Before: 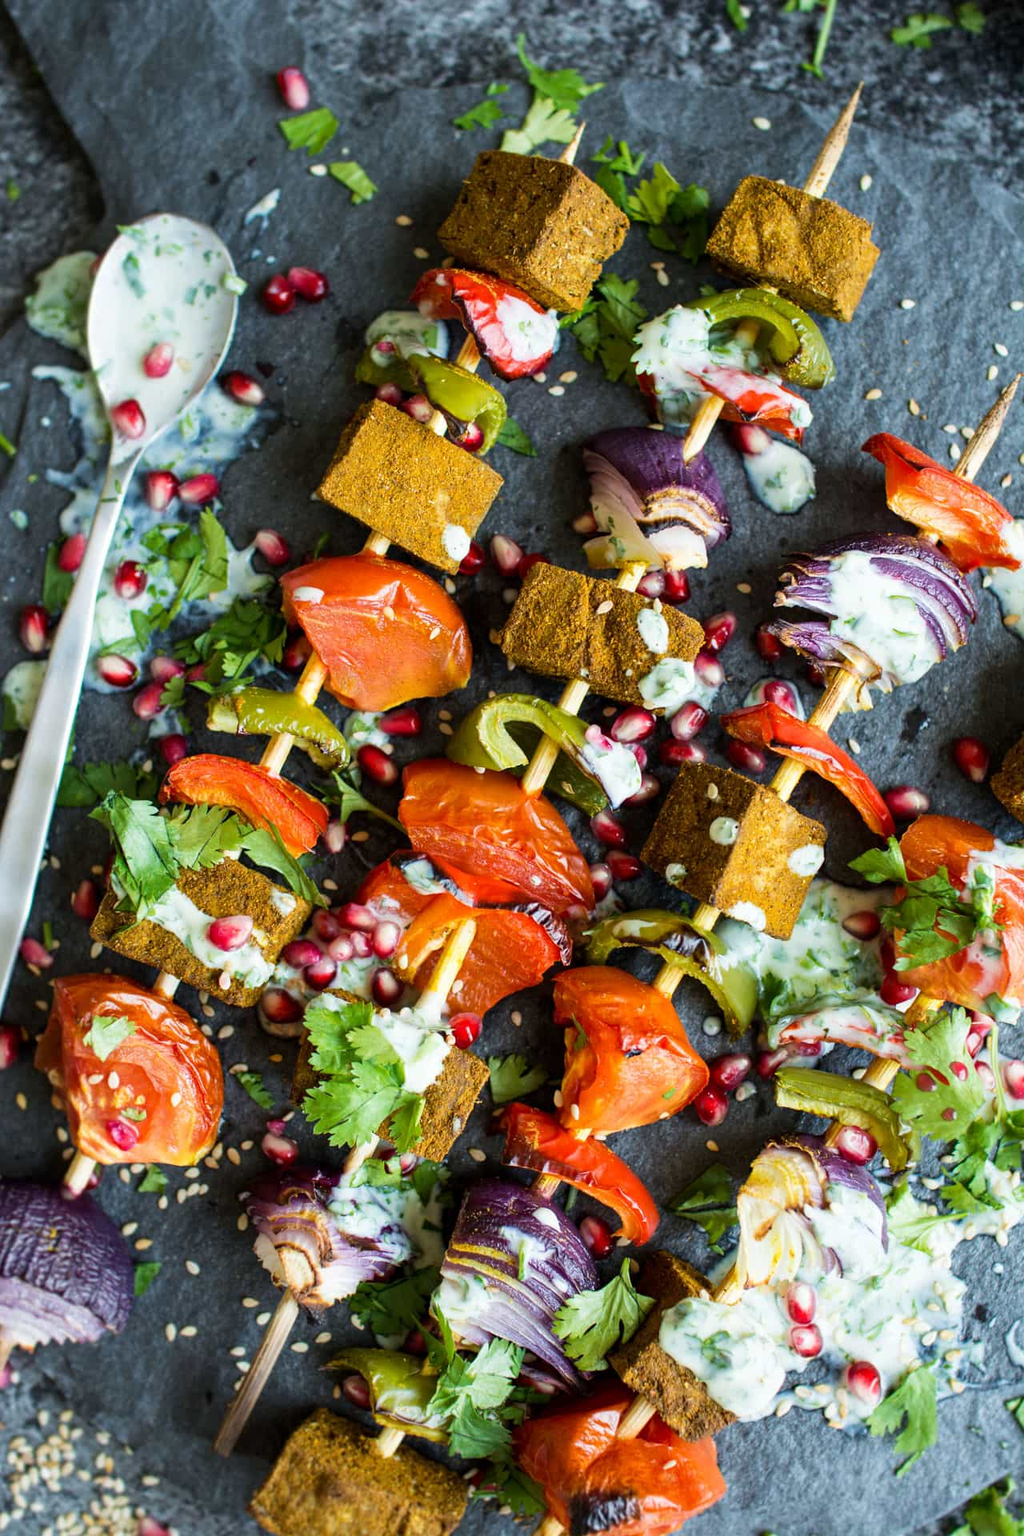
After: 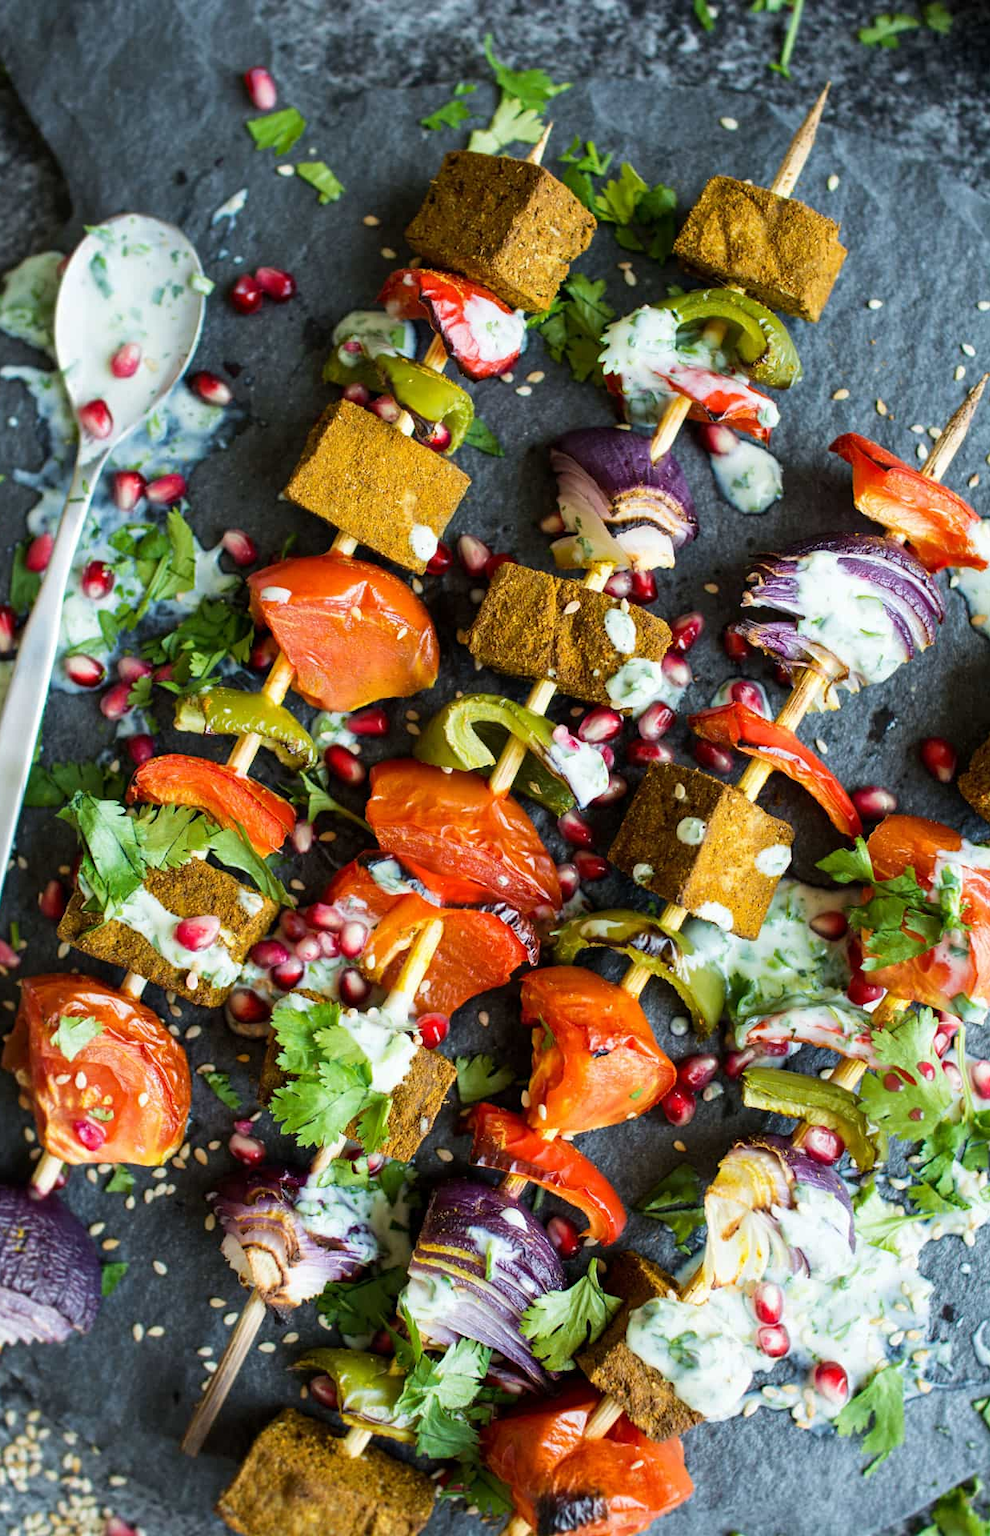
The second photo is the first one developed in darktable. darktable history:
crop and rotate: left 3.209%
